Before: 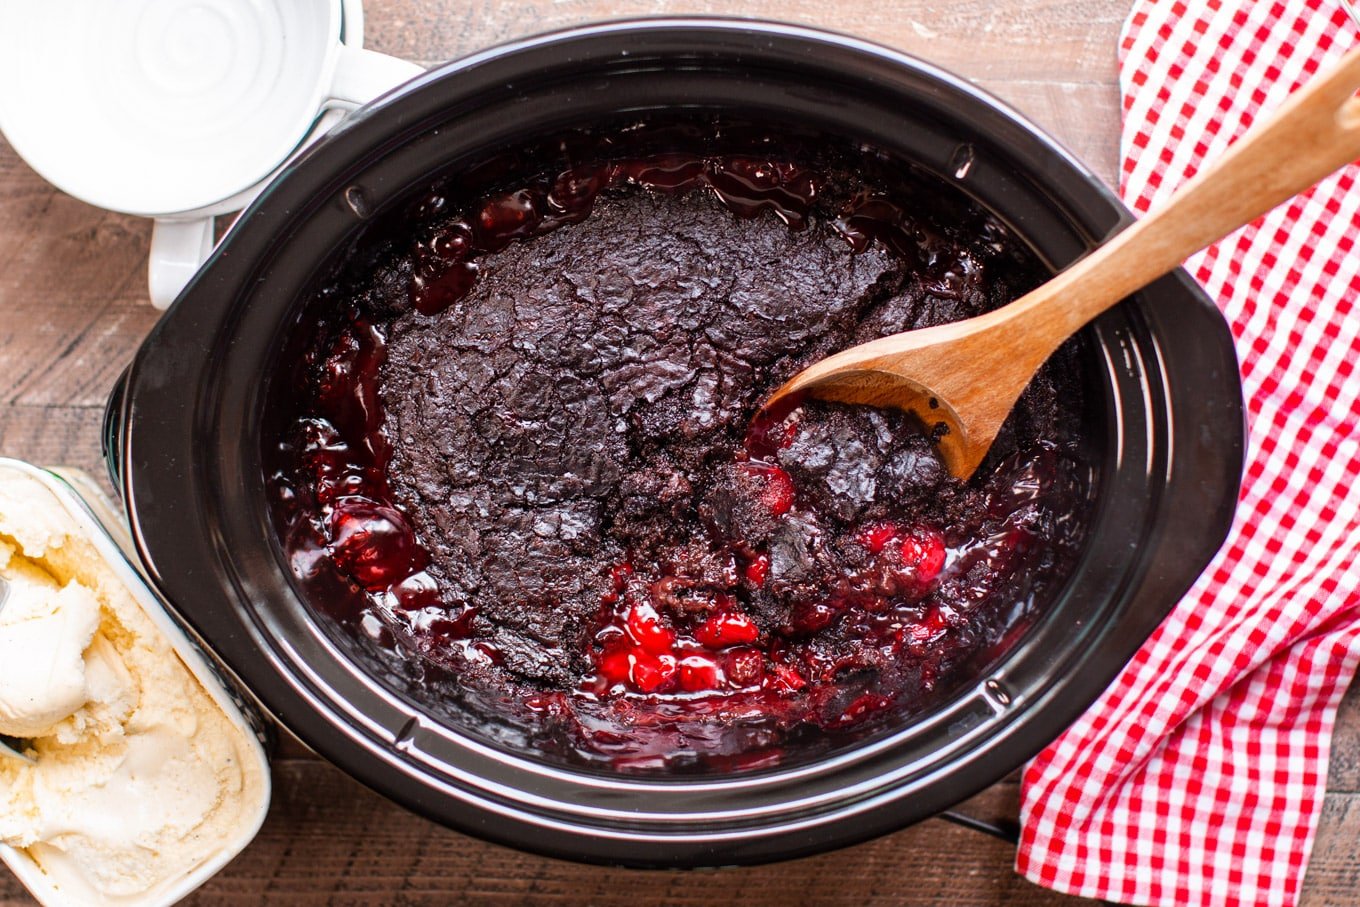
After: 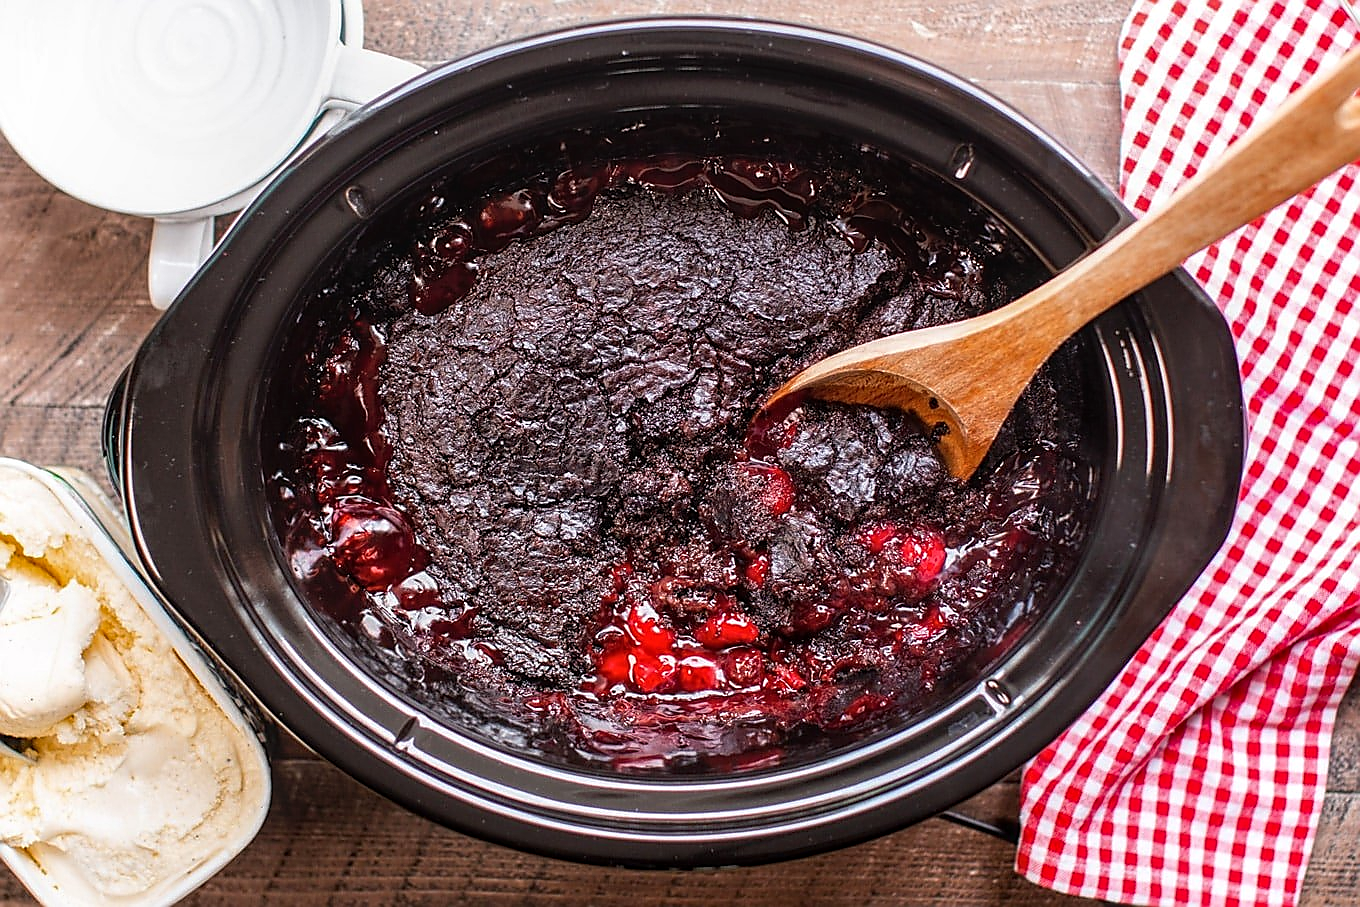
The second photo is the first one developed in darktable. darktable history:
local contrast: on, module defaults
sharpen: radius 1.355, amount 1.237, threshold 0.726
